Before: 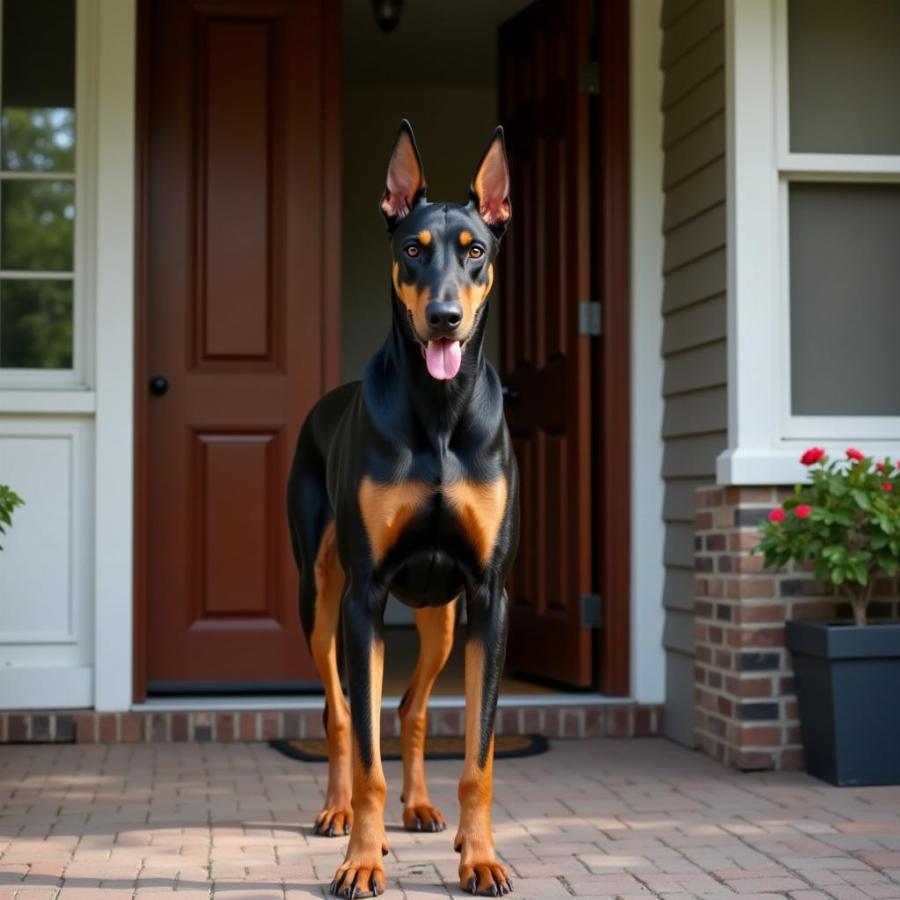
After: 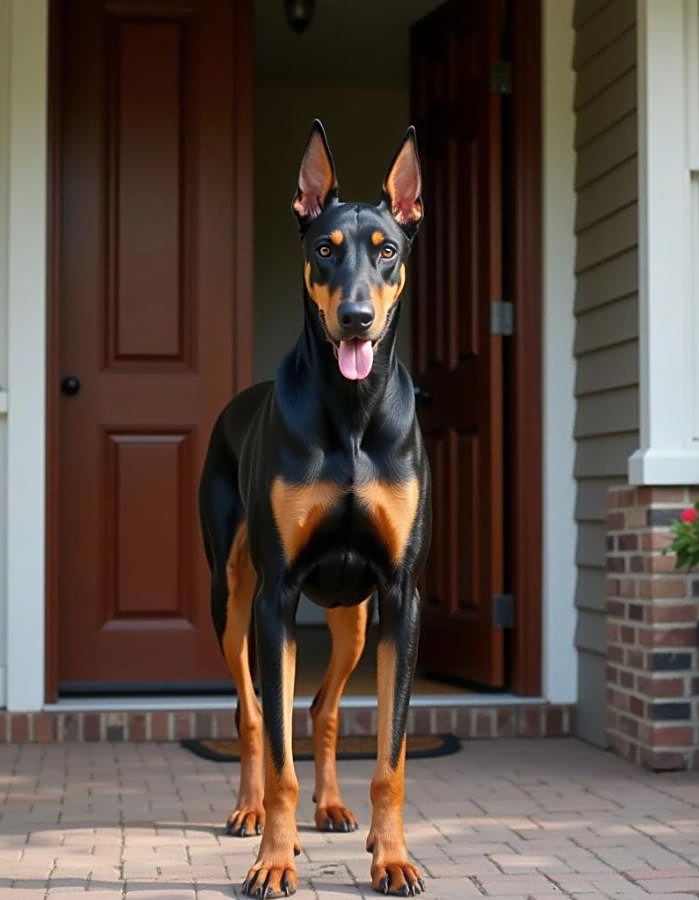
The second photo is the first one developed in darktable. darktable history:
crop: left 9.854%, right 12.462%
haze removal: strength -0.088, distance 0.358, compatibility mode true, adaptive false
sharpen: on, module defaults
